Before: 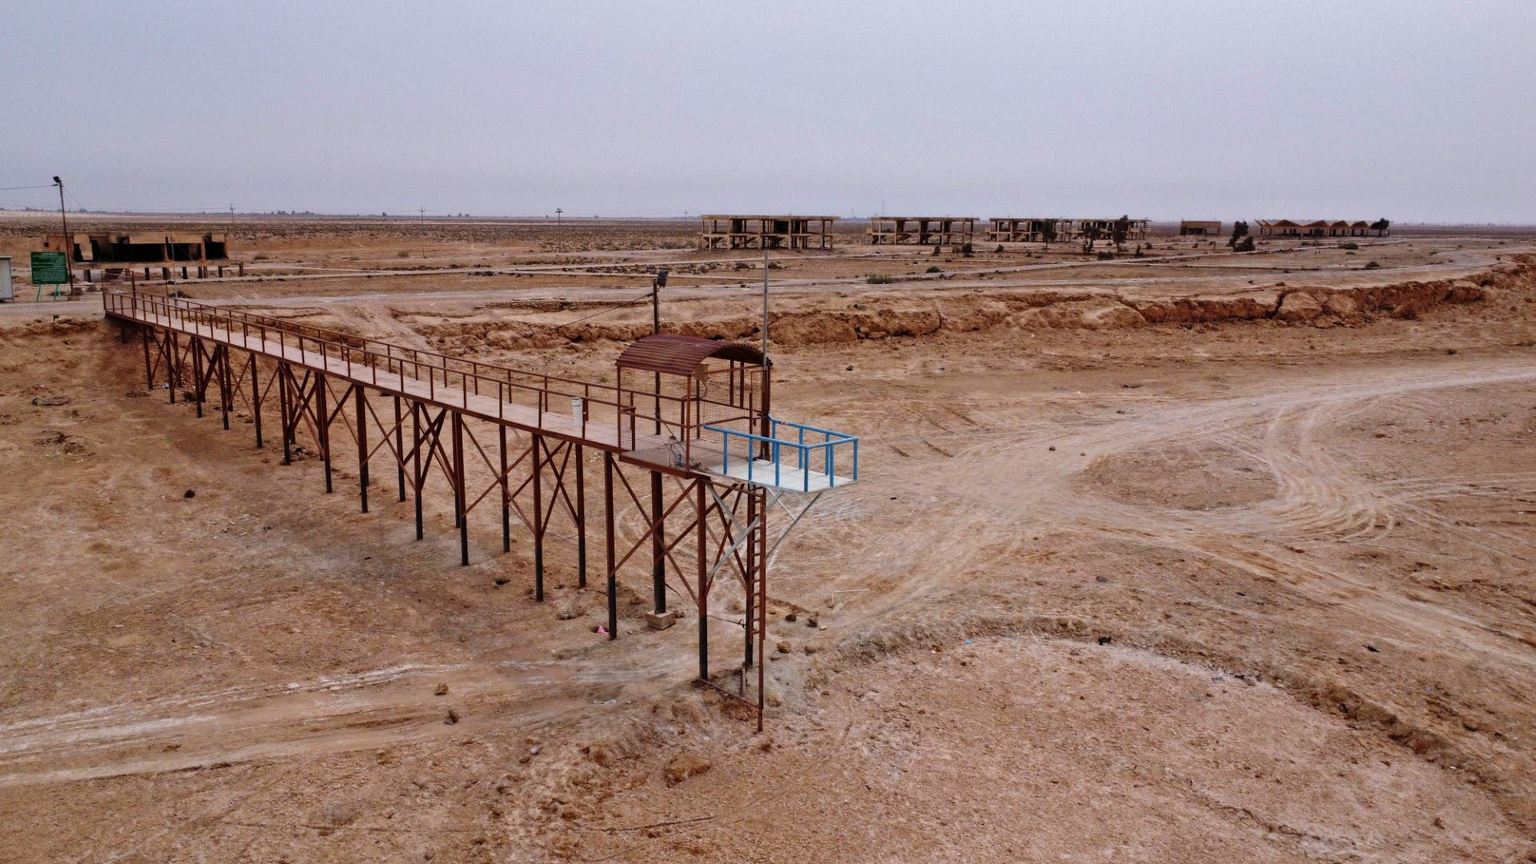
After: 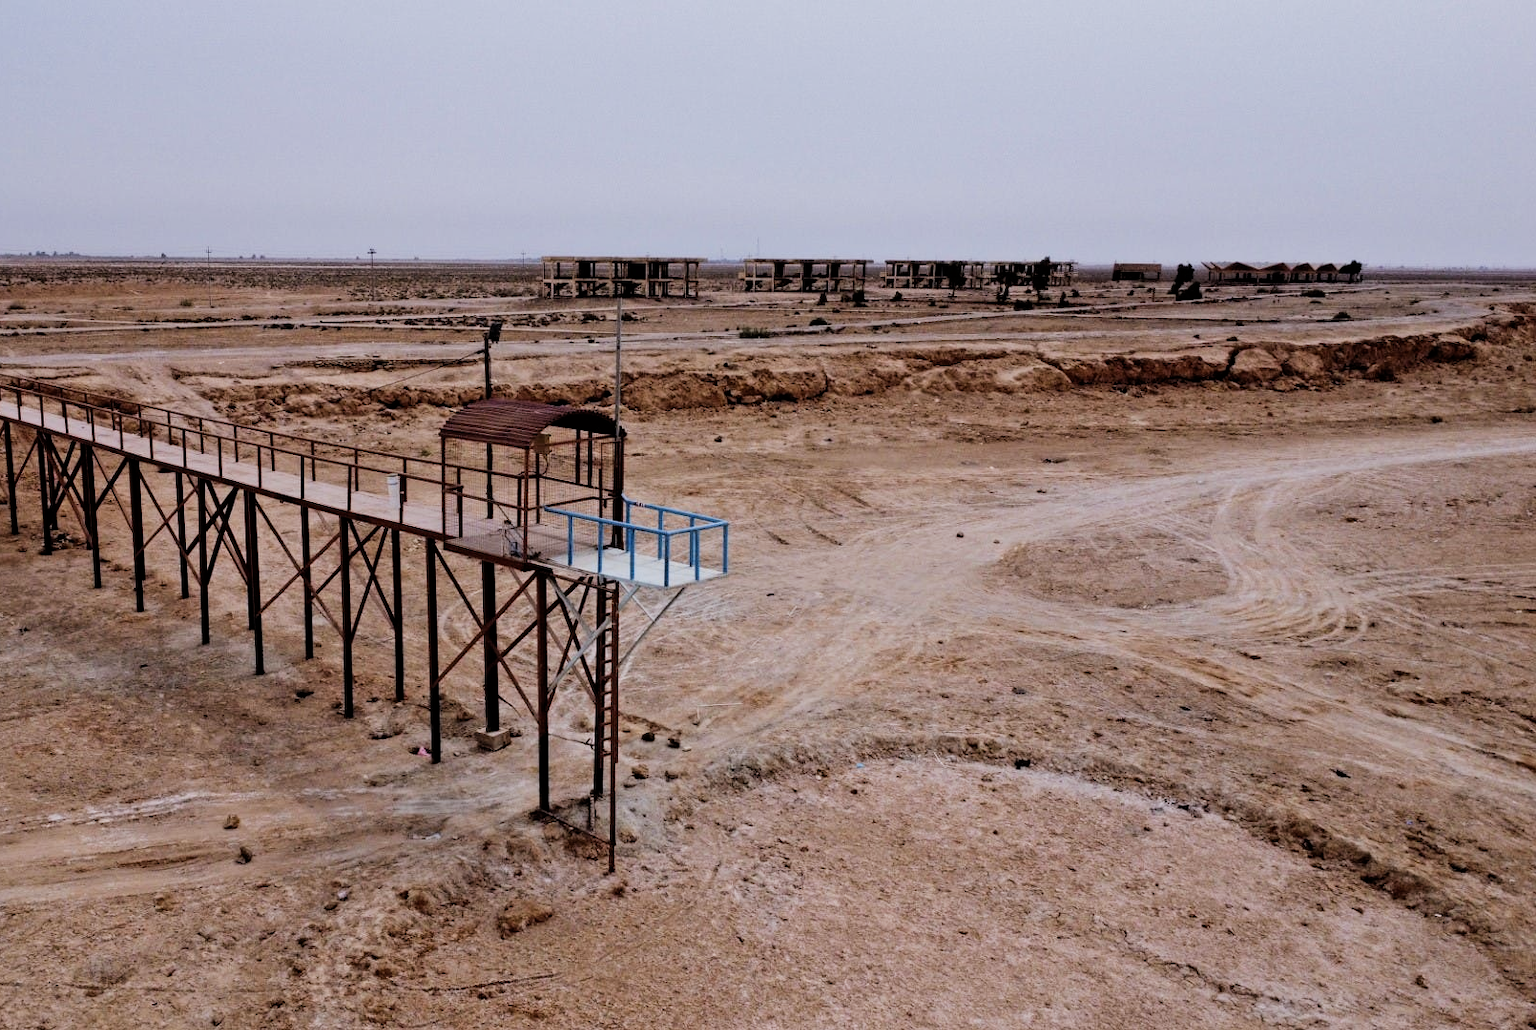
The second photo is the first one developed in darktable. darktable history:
filmic rgb: black relative exposure -5 EV, hardness 2.88, contrast 1.3, highlights saturation mix -30%
crop: left 16.145%
white balance: red 0.974, blue 1.044
